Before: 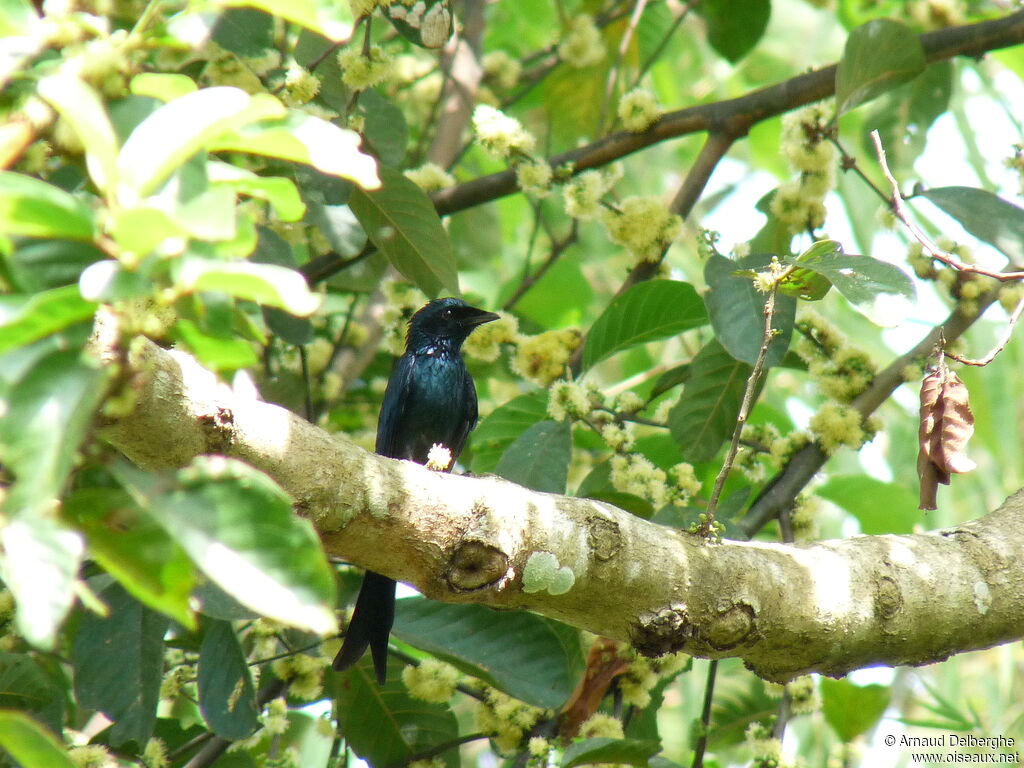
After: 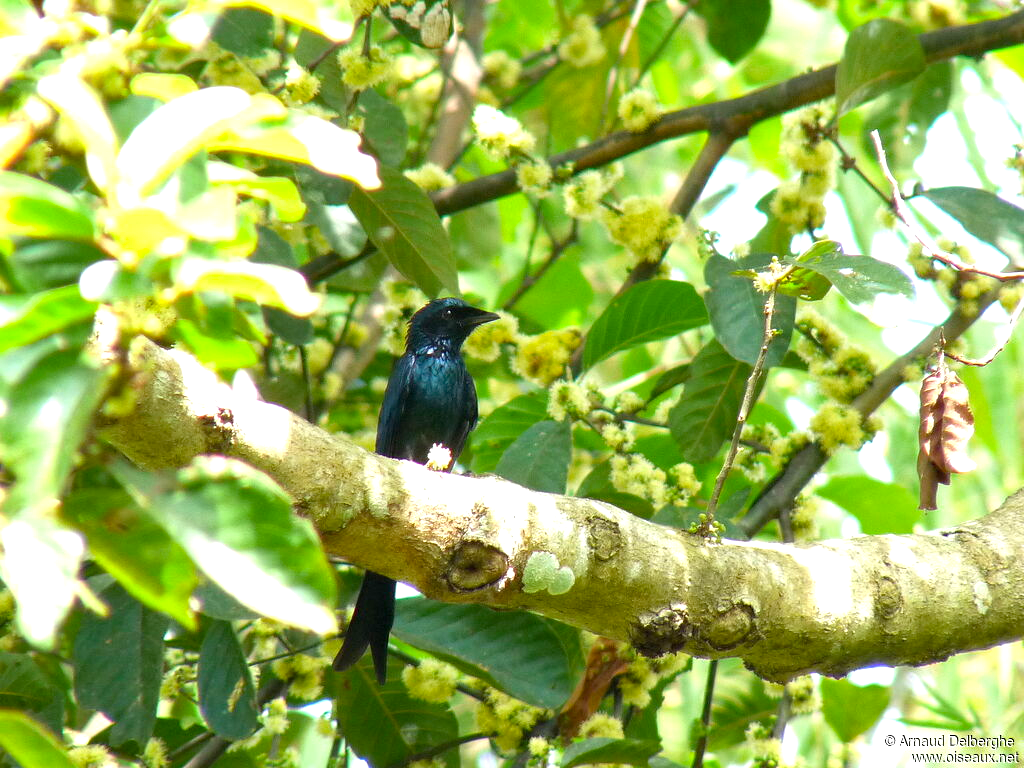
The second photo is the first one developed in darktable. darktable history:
haze removal: compatibility mode true, adaptive false
color balance rgb: linear chroma grading › global chroma 8.822%, perceptual saturation grading › global saturation 0.566%, perceptual brilliance grading › global brilliance 12.343%
